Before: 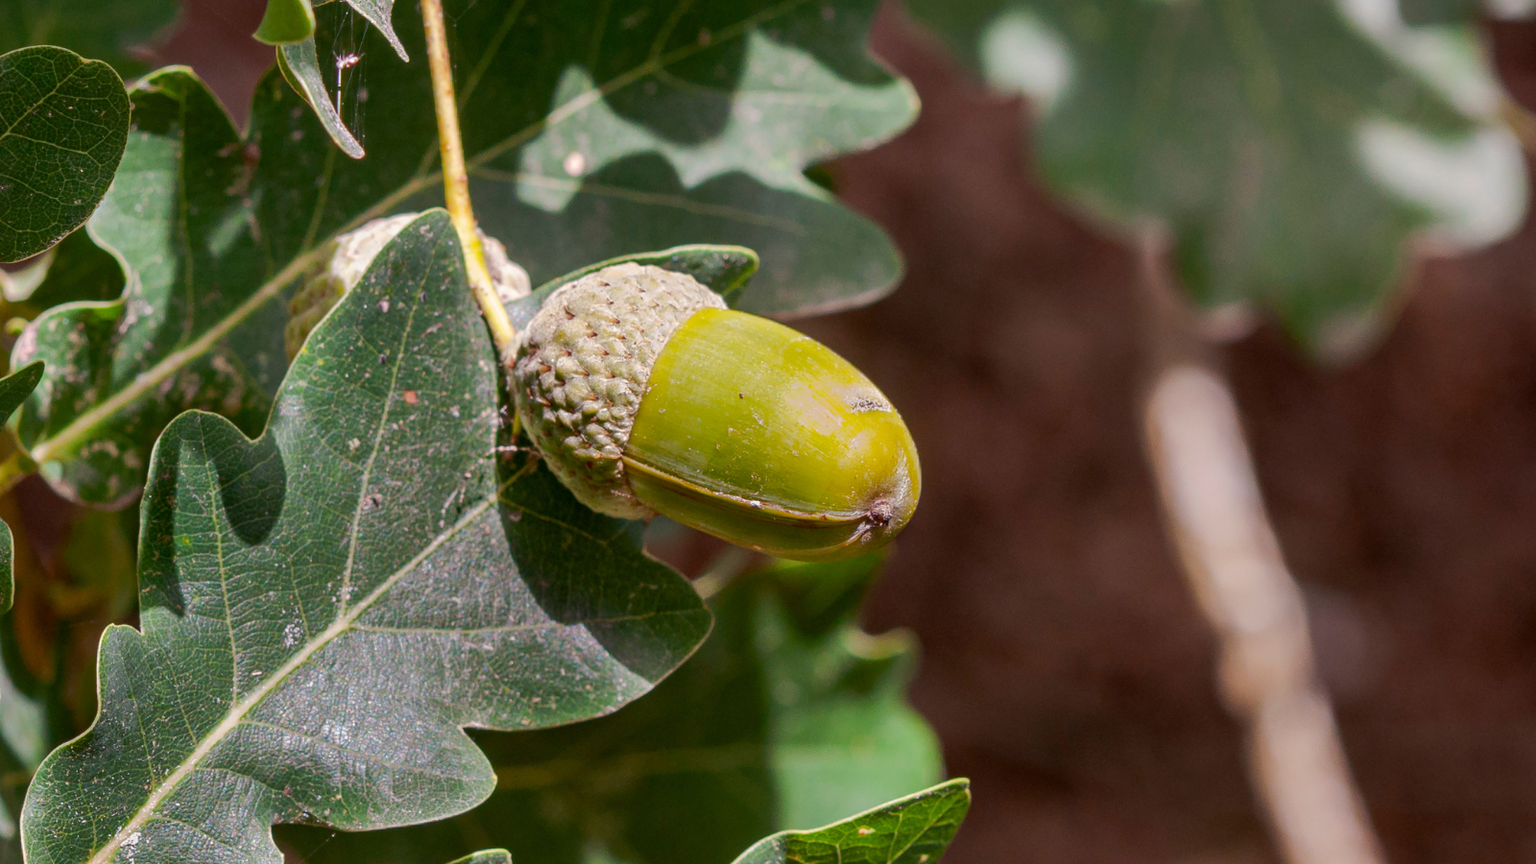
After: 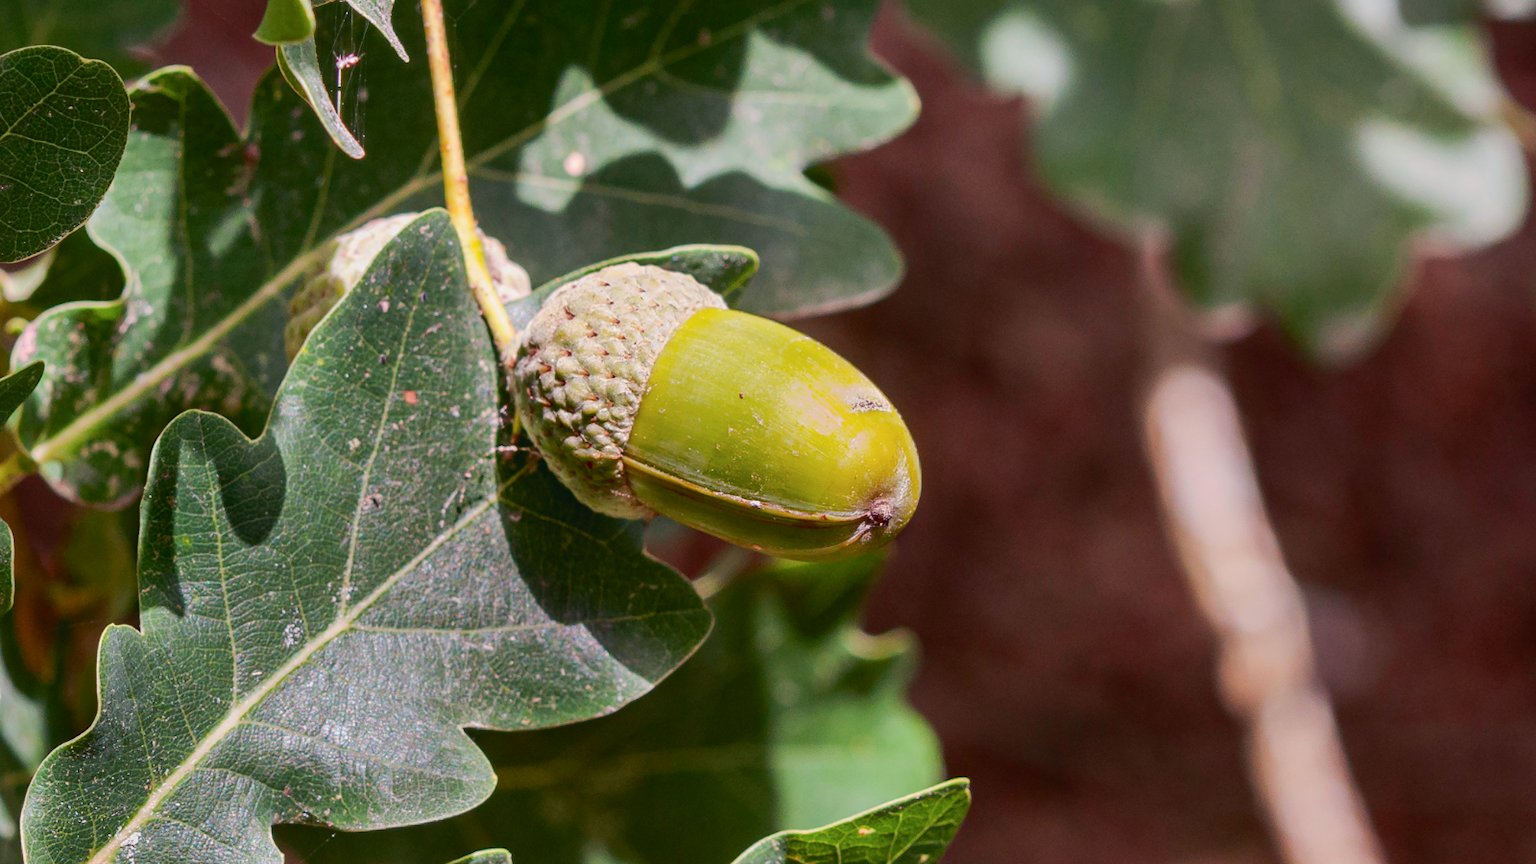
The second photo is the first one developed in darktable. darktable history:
tone curve: curves: ch0 [(0, 0.025) (0.15, 0.143) (0.452, 0.486) (0.751, 0.788) (1, 0.961)]; ch1 [(0, 0) (0.416, 0.4) (0.476, 0.469) (0.497, 0.494) (0.546, 0.571) (0.566, 0.607) (0.62, 0.657) (1, 1)]; ch2 [(0, 0) (0.386, 0.397) (0.505, 0.498) (0.547, 0.546) (0.579, 0.58) (1, 1)], color space Lab, independent channels, preserve colors none
color contrast: green-magenta contrast 0.81
